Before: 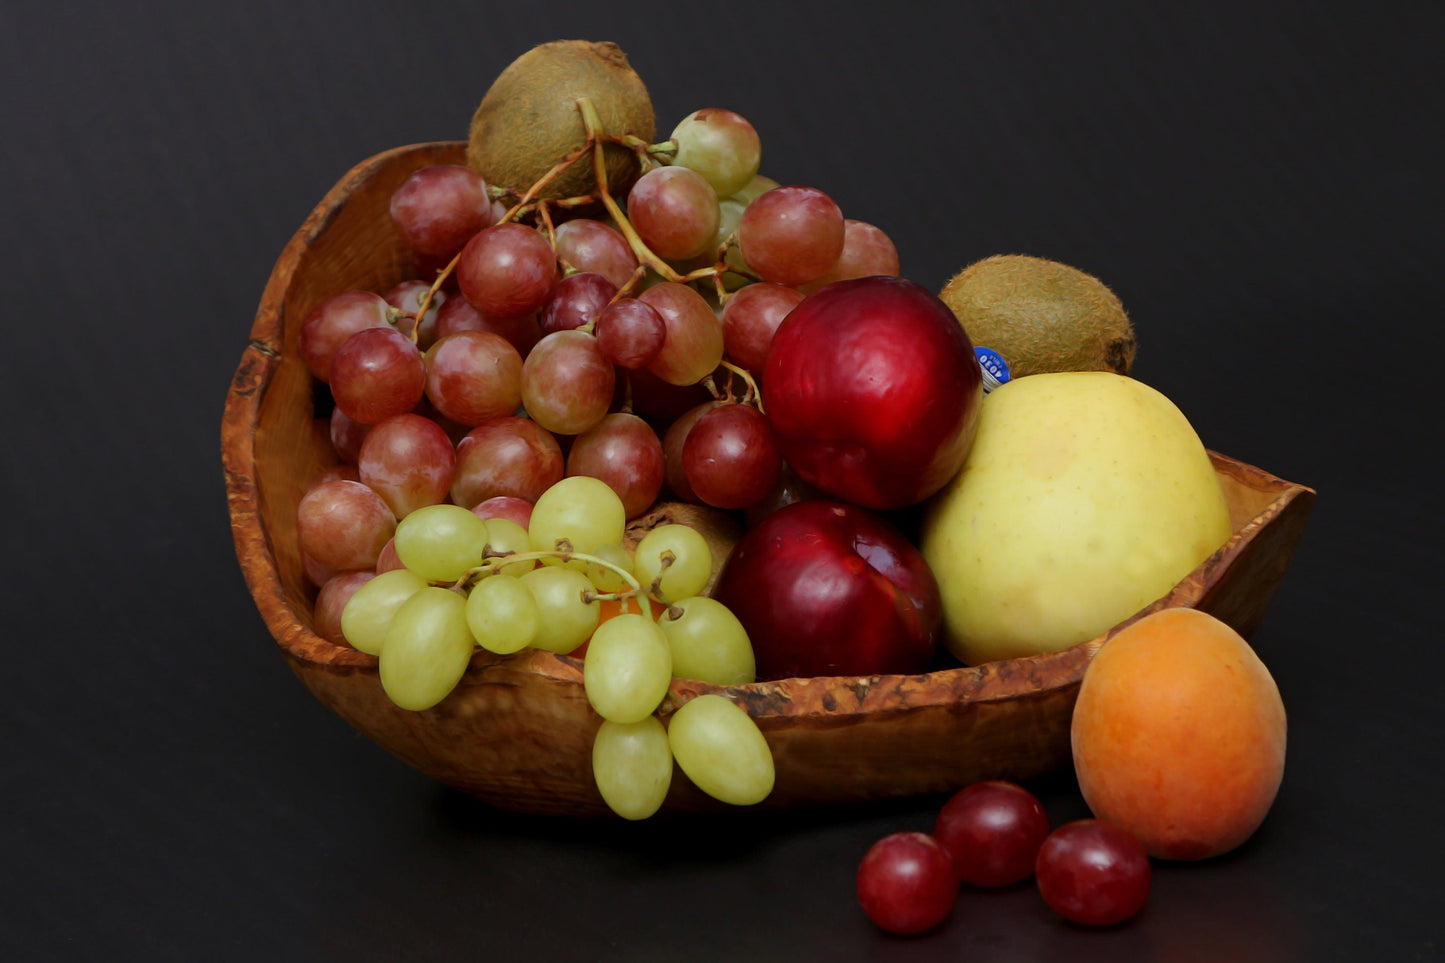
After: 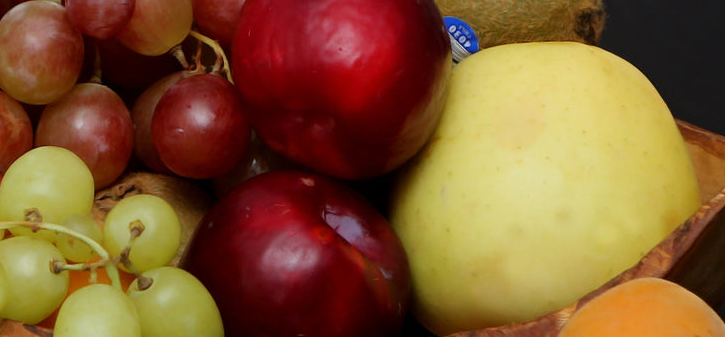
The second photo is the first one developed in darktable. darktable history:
crop: left 36.815%, top 34.285%, right 13.002%, bottom 30.713%
